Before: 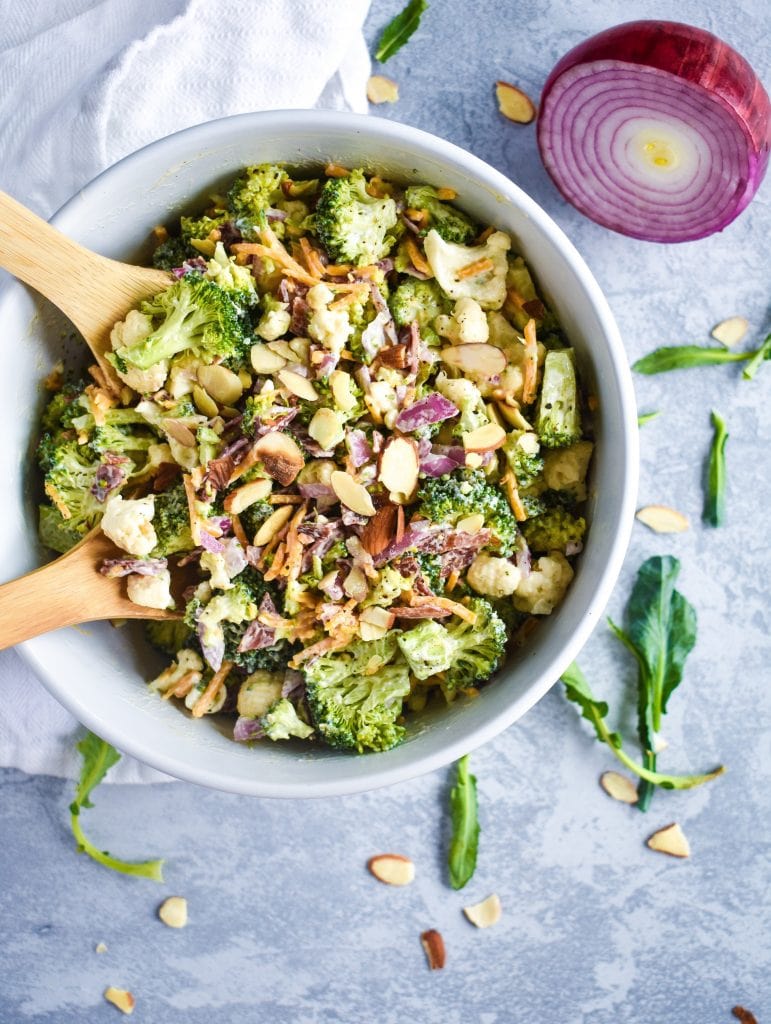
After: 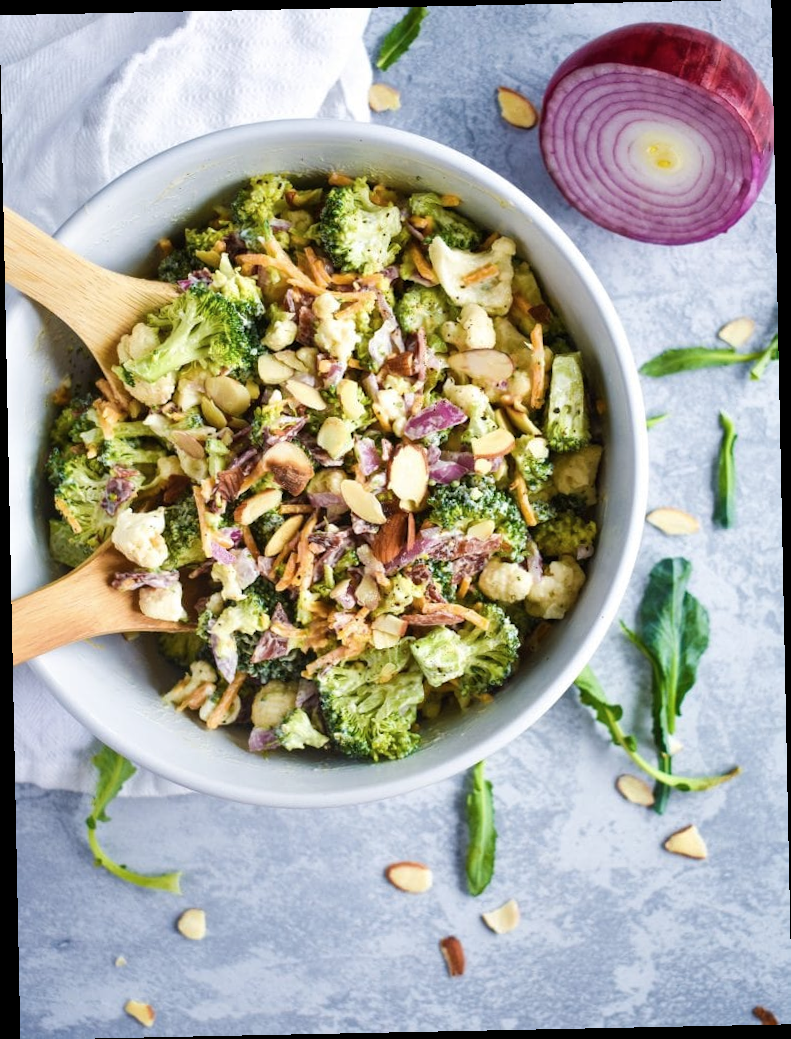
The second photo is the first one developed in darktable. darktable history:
rotate and perspective: rotation -1.17°, automatic cropping off
contrast brightness saturation: saturation -0.05
